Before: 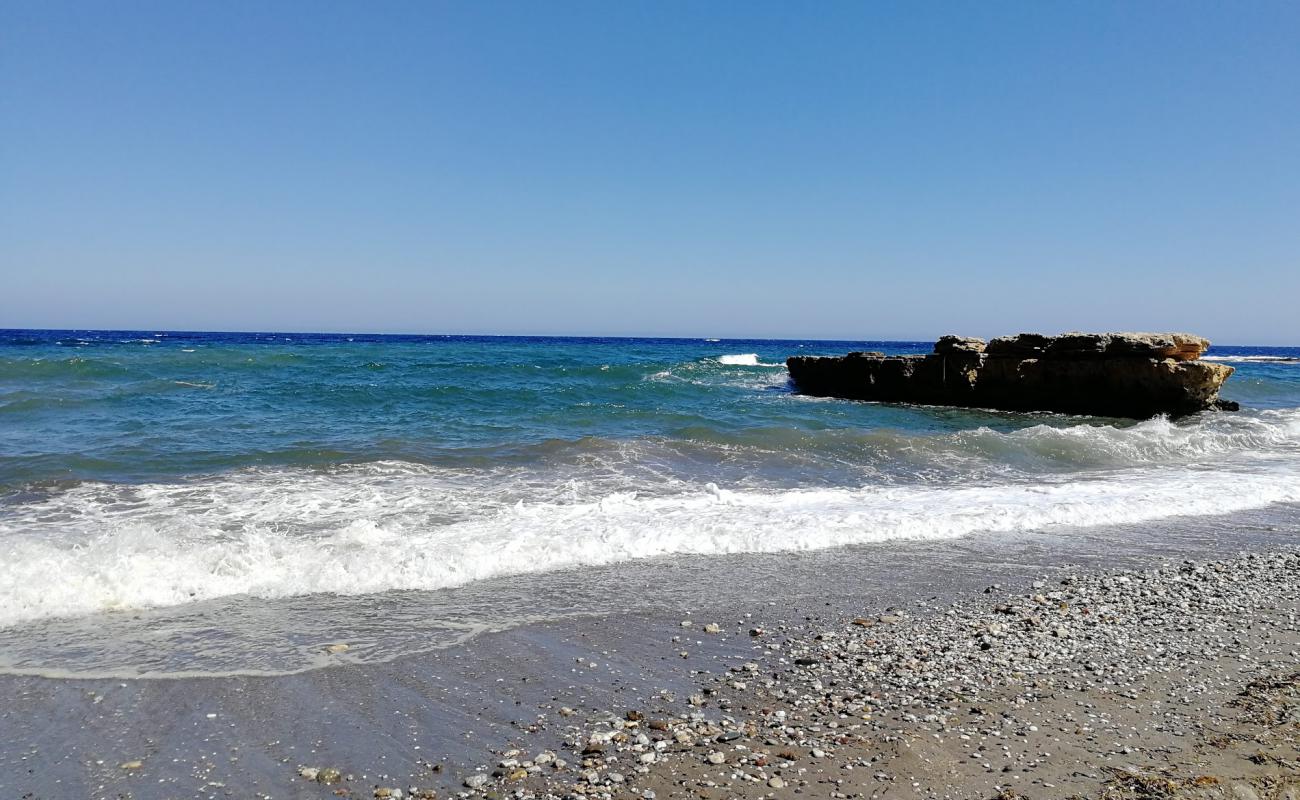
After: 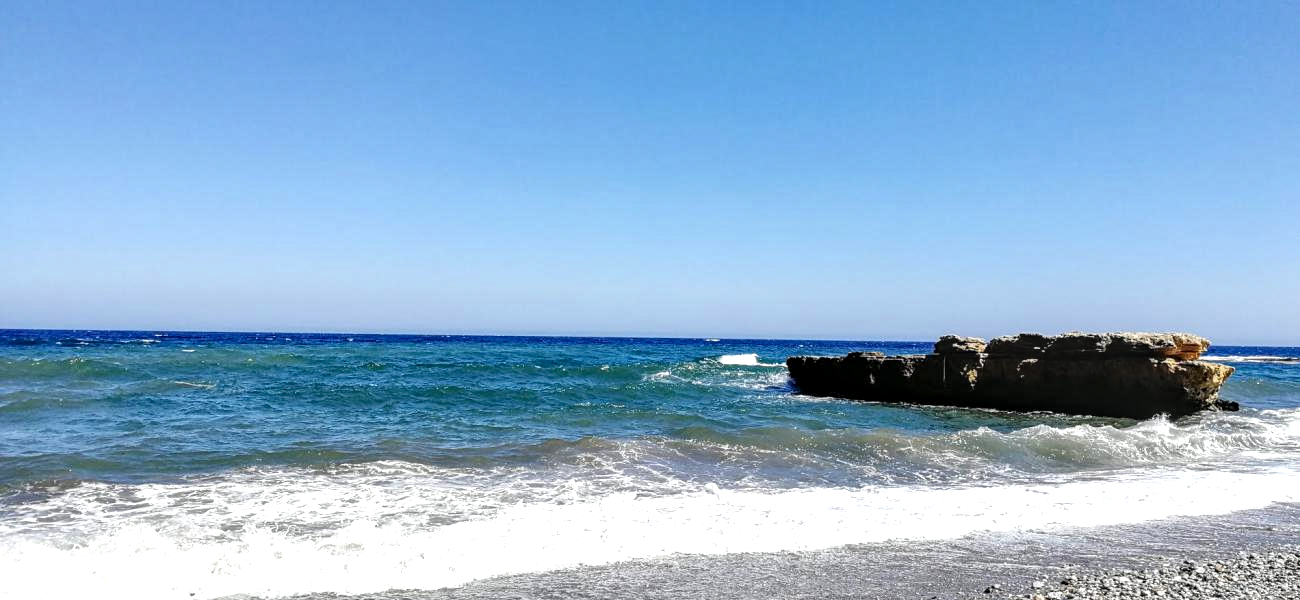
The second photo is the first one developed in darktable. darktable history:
local contrast: highlights 61%, detail 143%, midtone range 0.425
exposure: black level correction 0.001, exposure 0.499 EV, compensate exposure bias true, compensate highlight preservation false
crop: bottom 24.984%
